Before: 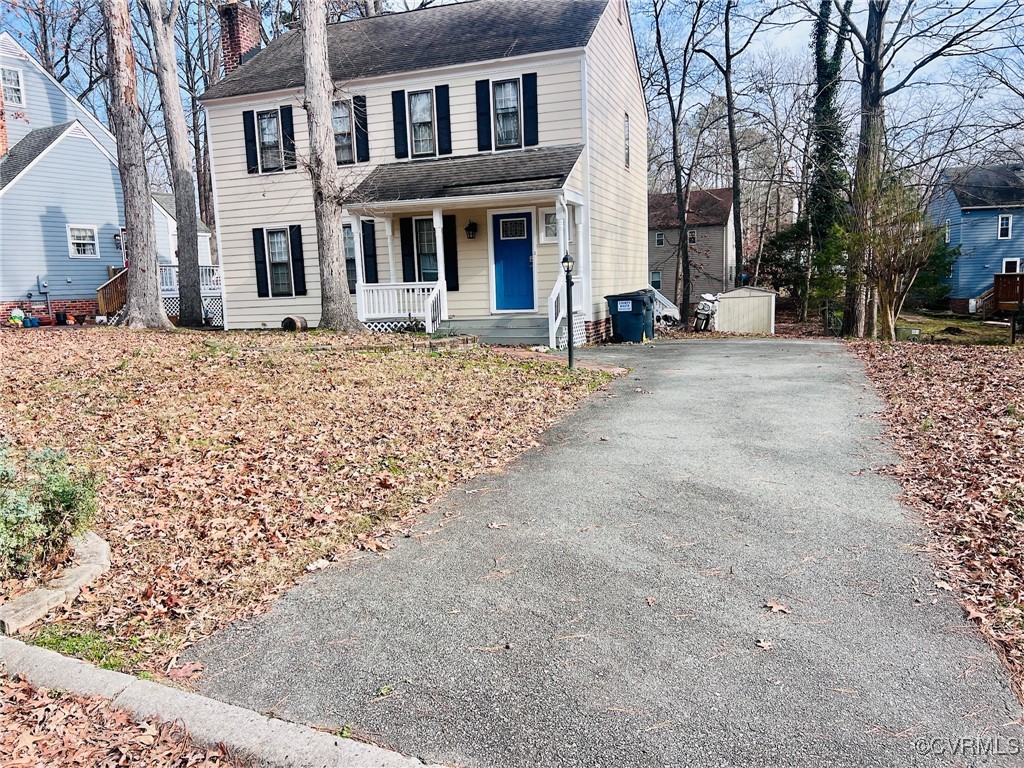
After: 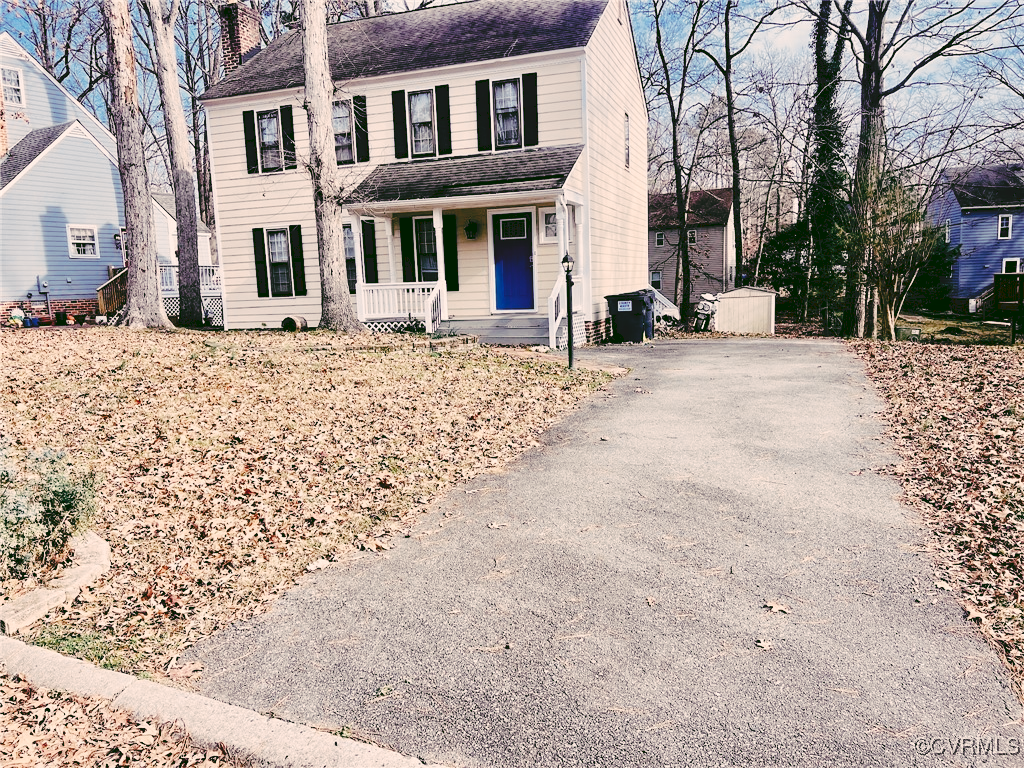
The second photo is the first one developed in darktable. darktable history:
tone curve: curves: ch0 [(0, 0) (0.003, 0.084) (0.011, 0.084) (0.025, 0.084) (0.044, 0.084) (0.069, 0.085) (0.1, 0.09) (0.136, 0.1) (0.177, 0.119) (0.224, 0.144) (0.277, 0.205) (0.335, 0.298) (0.399, 0.417) (0.468, 0.525) (0.543, 0.631) (0.623, 0.72) (0.709, 0.8) (0.801, 0.867) (0.898, 0.934) (1, 1)], preserve colors none
color look up table: target L [97.04, 89.38, 89.2, 82.34, 61.66, 64.88, 55.54, 58.46, 42.03, 40.47, 36.85, 12.63, 201.2, 79.6, 76.17, 77.58, 75.78, 65.18, 59.81, 62.67, 53.69, 45.18, 42.19, 32.83, 21.45, 9.01, 87.05, 81.48, 89.23, 78.87, 81.6, 67.42, 50.19, 59.85, 66.41, 45.3, 44.08, 39.36, 25.62, 30.73, 16.23, 85.55, 80.14, 63.62, 48.66, 53.32, 46.34, 33.46, 7.568], target a [13.5, -7.858, -4.678, -27.6, -26.25, -11.94, -30.06, -16.78, -19.8, -10.04, -5.401, -41.19, 0, 8.571, 5.028, 25.46, 12.73, 23.99, 46.57, 43.08, 44.2, 21.82, 31.12, 7.898, 28.05, -11.69, 21.48, 17.51, 28.42, 25.79, 27.41, 46.16, 8.735, 20.77, 45.16, 25.71, 4.332, 41.1, 8.819, 35.63, 30.08, -0.273, -36.53, -13.61, -10.08, -16.72, 2.178, -5.436, -24.76], target b [19.64, 34.49, 25.6, 19.94, -0.427, 12.8, 18.26, 24.93, 9.42, 0.793, 12.98, 20.86, -0.001, 53.81, 25.57, 17.05, 15, 35.73, 42.51, 9.799, 18.47, 9.68, 30.4, 39.22, 36.21, 14.69, 10.87, 6.494, 6.312, -8.159, -1.145, 3.292, -10.55, -5.453, -20.17, -34.18, -1.199, -1.667, -4.345, -39.27, -30.54, 3.304, -11.07, -22.54, -32.11, -8.54, -46.37, -15.2, 12.16], num patches 49
